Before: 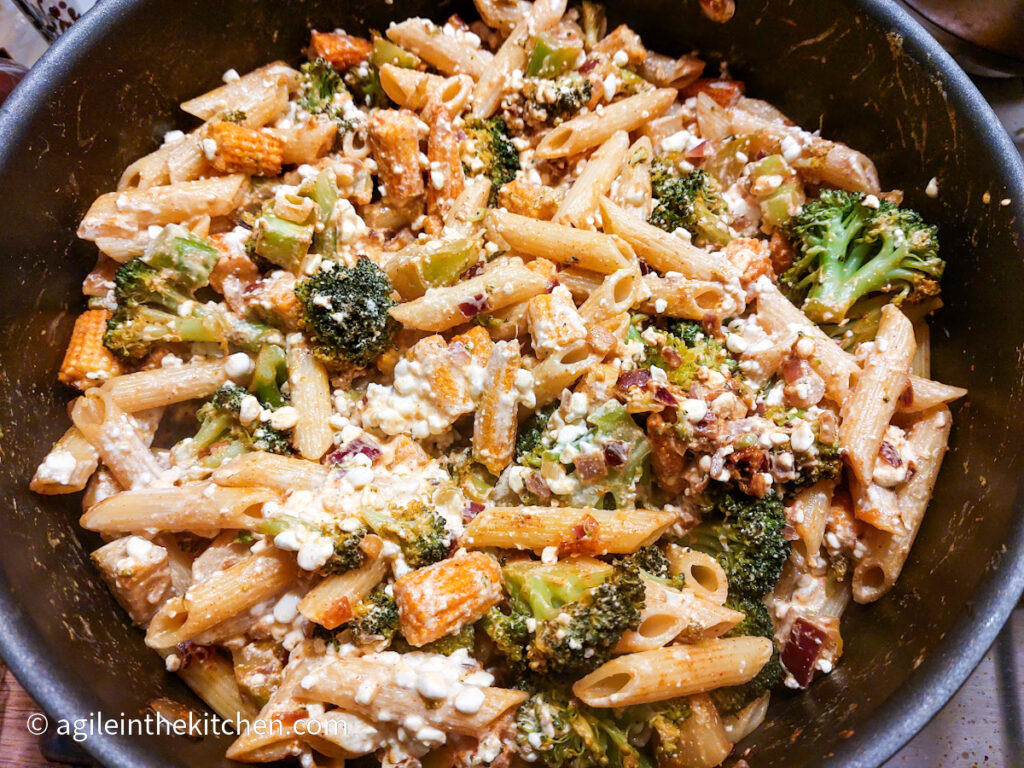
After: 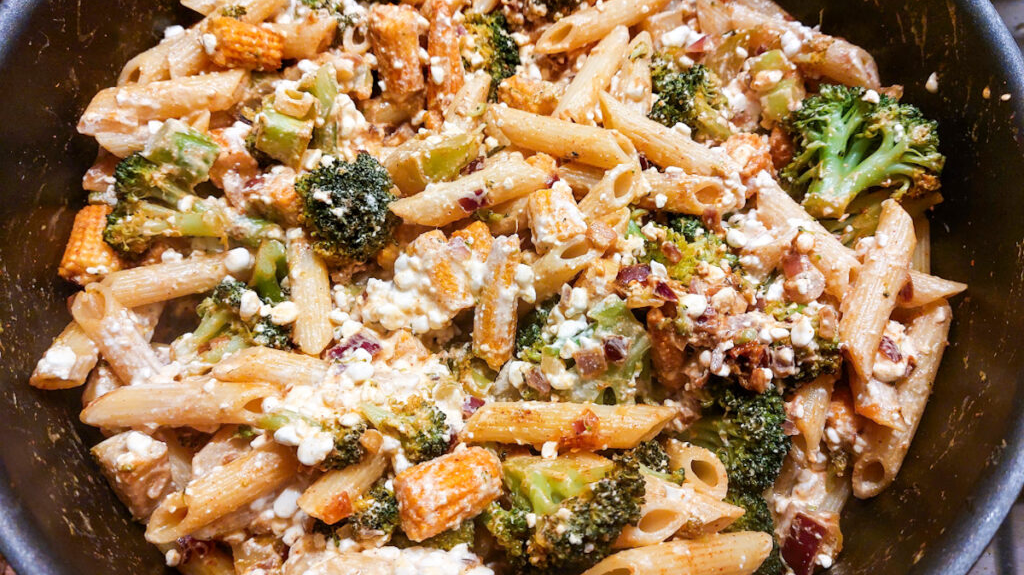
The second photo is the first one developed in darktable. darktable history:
crop: top 13.751%, bottom 11.323%
